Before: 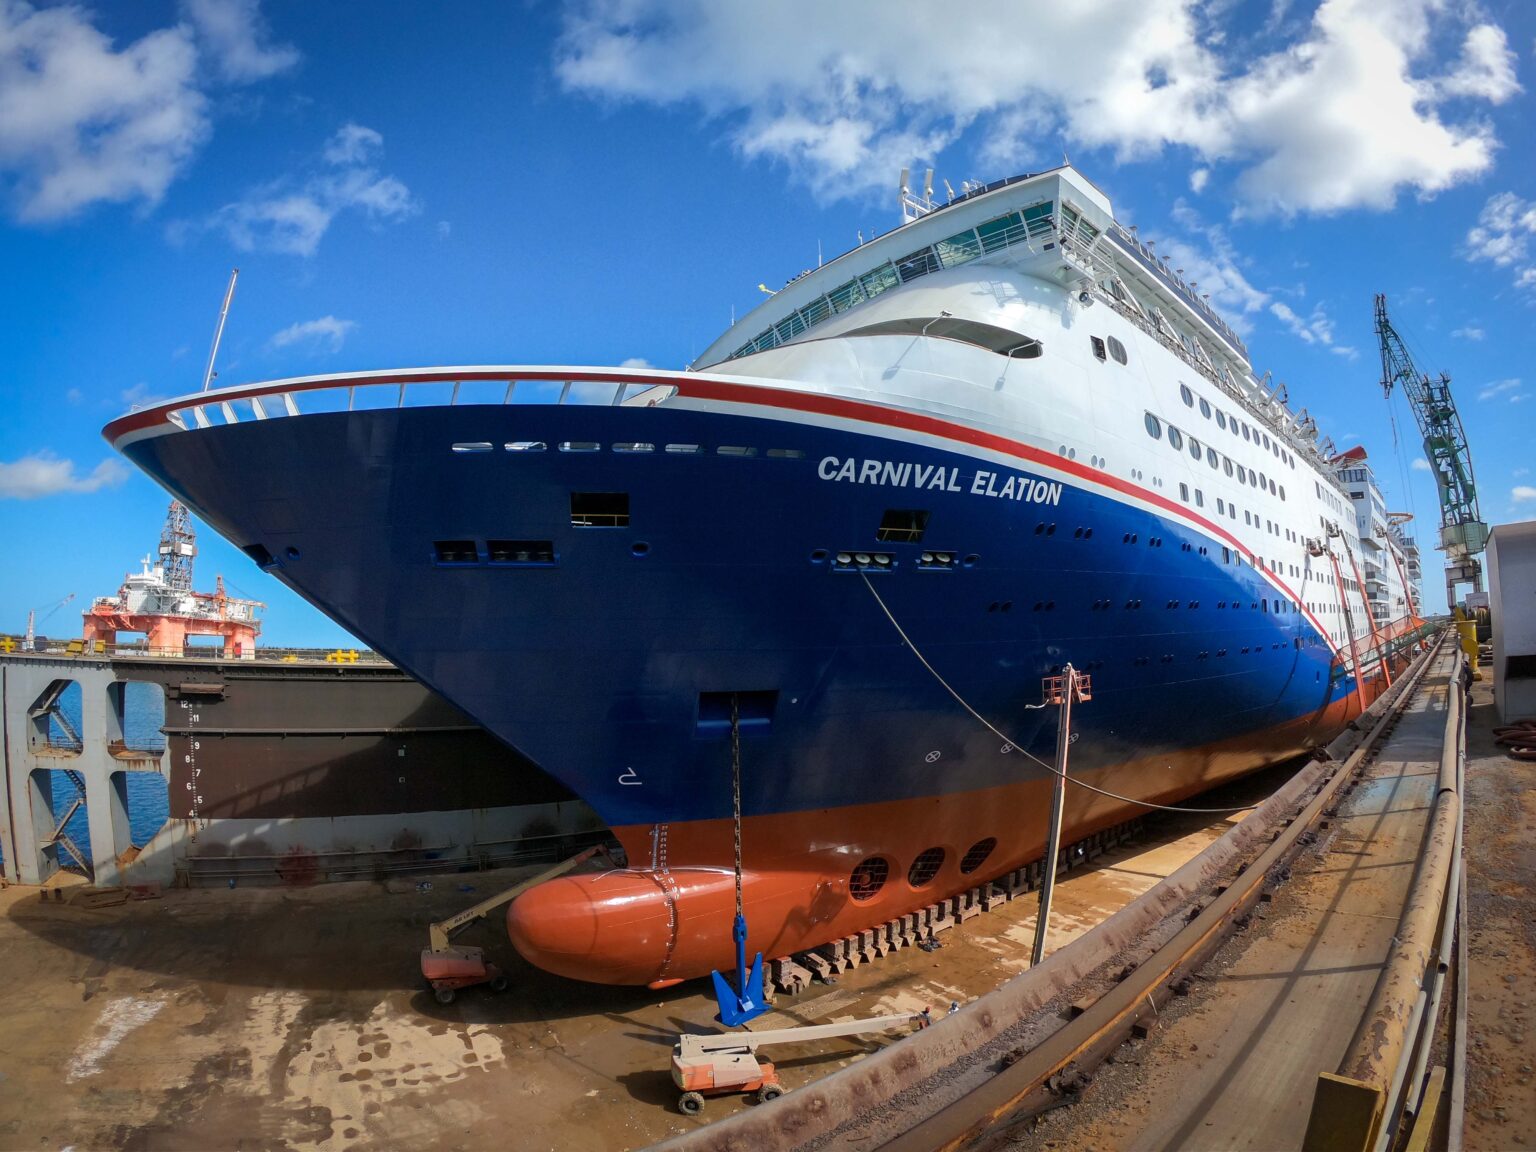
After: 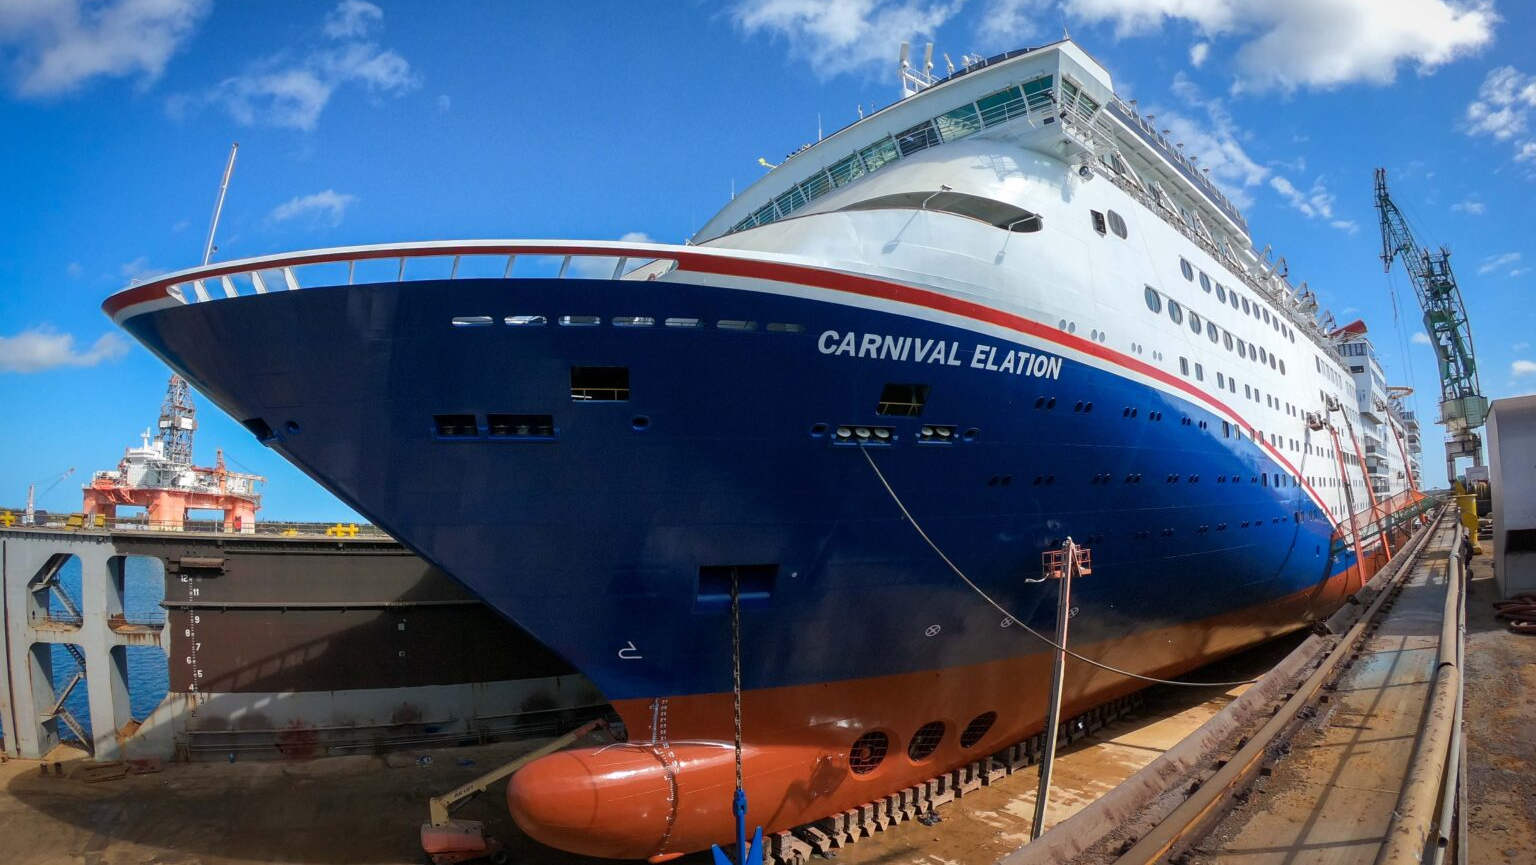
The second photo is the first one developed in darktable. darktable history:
crop: top 11.021%, bottom 13.885%
